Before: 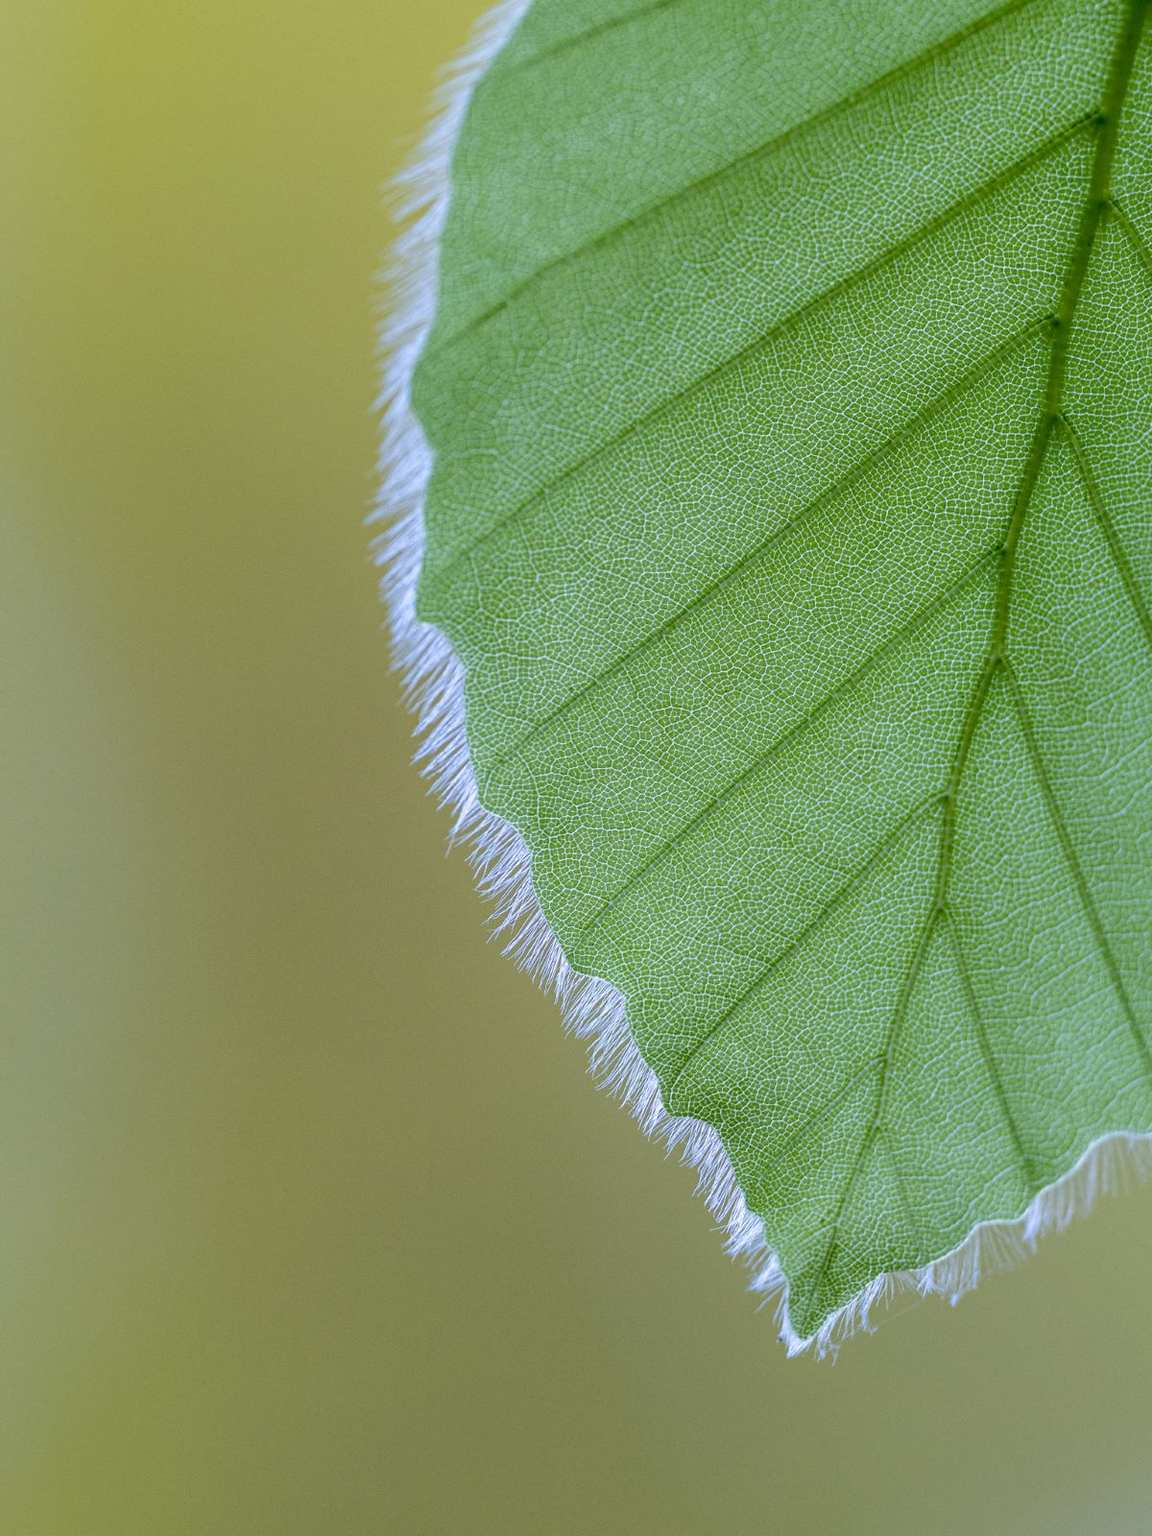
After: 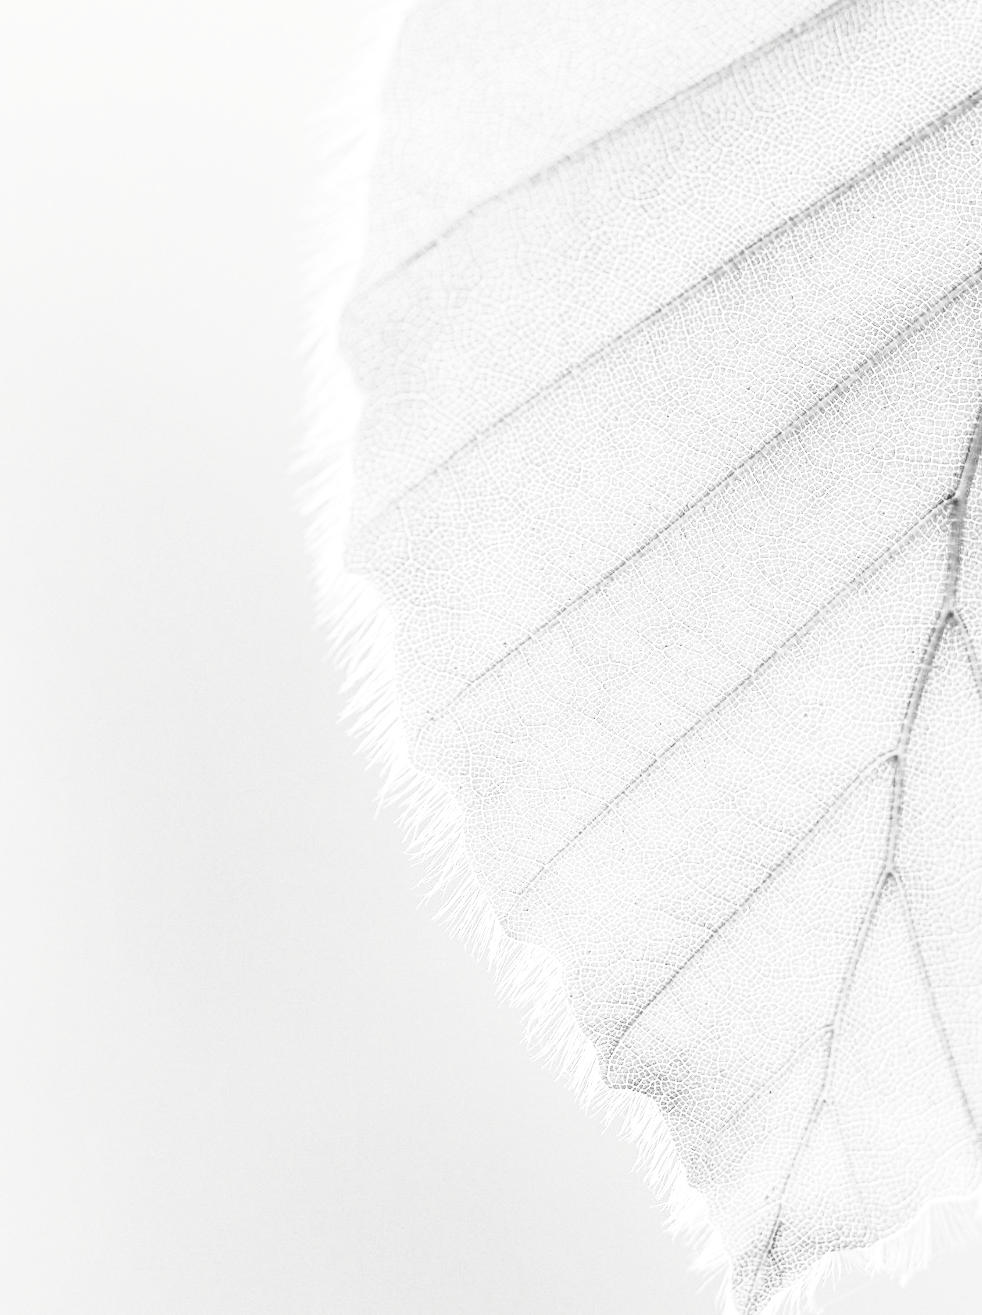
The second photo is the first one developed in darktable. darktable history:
contrast brightness saturation: contrast 0.532, brightness 0.487, saturation -0.995
crop and rotate: left 7.548%, top 4.68%, right 10.603%, bottom 13.124%
exposure: black level correction -0.001, exposure 0.908 EV, compensate exposure bias true, compensate highlight preservation false
